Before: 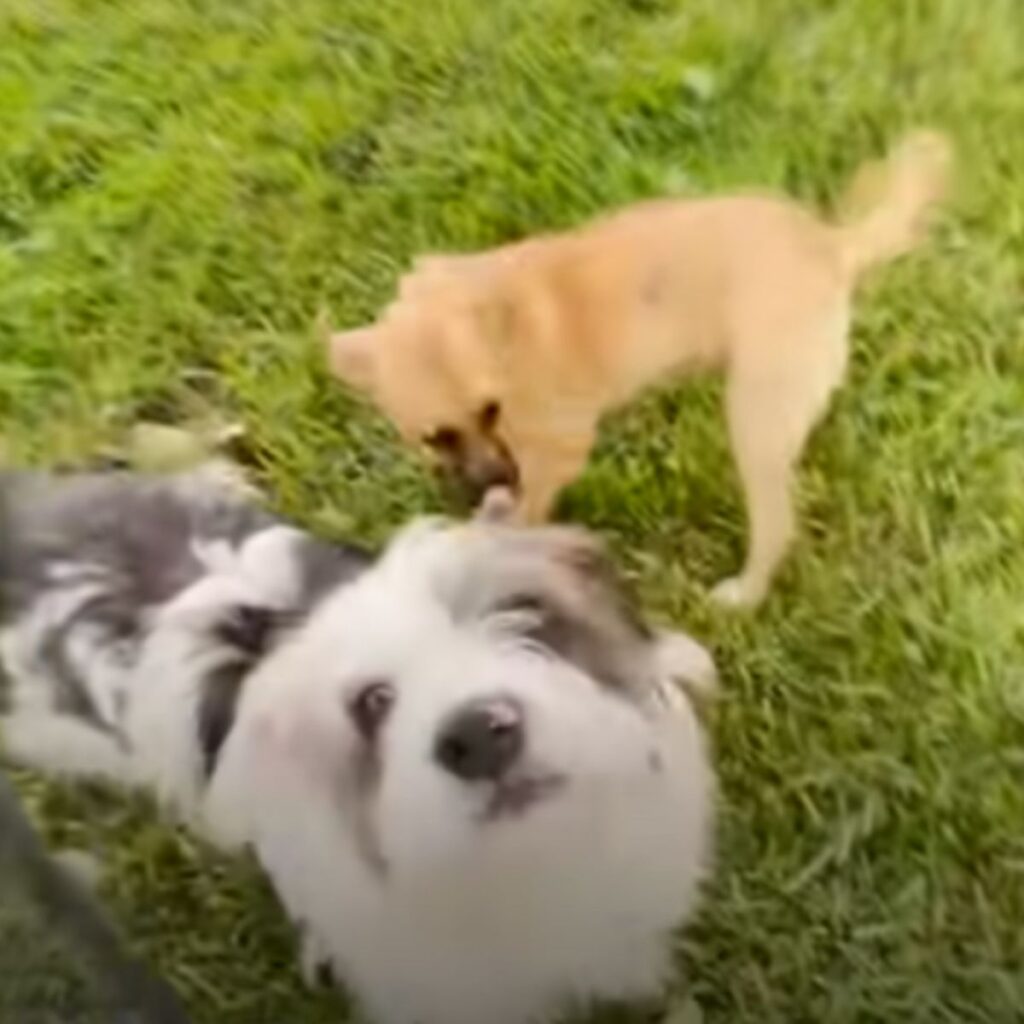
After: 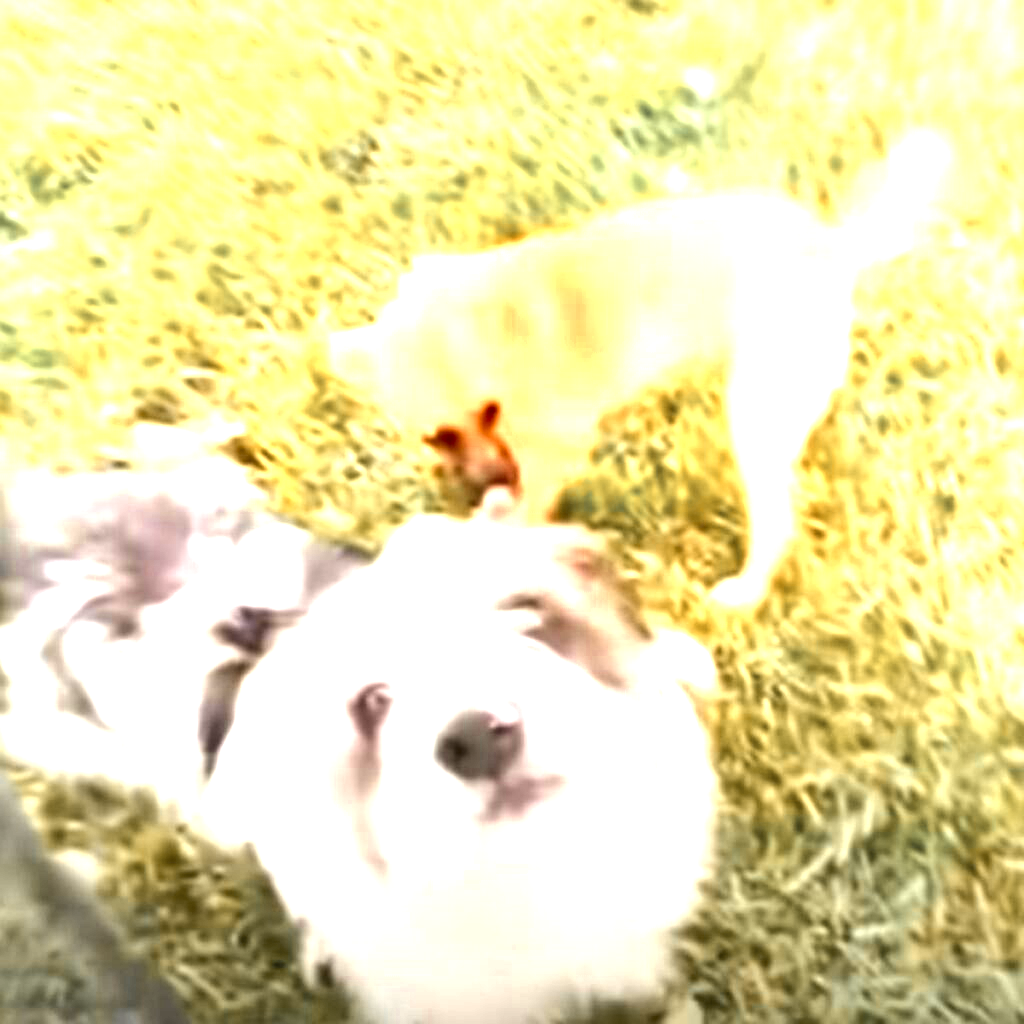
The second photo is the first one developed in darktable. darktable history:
tone equalizer: -8 EV -0.403 EV, -7 EV -0.404 EV, -6 EV -0.372 EV, -5 EV -0.222 EV, -3 EV 0.206 EV, -2 EV 0.33 EV, -1 EV 0.365 EV, +0 EV 0.434 EV, edges refinement/feathering 500, mask exposure compensation -1.57 EV, preserve details no
exposure: exposure 2.009 EV, compensate highlight preservation false
local contrast: highlights 102%, shadows 99%, detail 119%, midtone range 0.2
color zones: curves: ch0 [(0, 0.363) (0.128, 0.373) (0.25, 0.5) (0.402, 0.407) (0.521, 0.525) (0.63, 0.559) (0.729, 0.662) (0.867, 0.471)]; ch1 [(0, 0.515) (0.136, 0.618) (0.25, 0.5) (0.378, 0) (0.516, 0) (0.622, 0.593) (0.737, 0.819) (0.87, 0.593)]; ch2 [(0, 0.529) (0.128, 0.471) (0.282, 0.451) (0.386, 0.662) (0.516, 0.525) (0.633, 0.554) (0.75, 0.62) (0.875, 0.441)]
